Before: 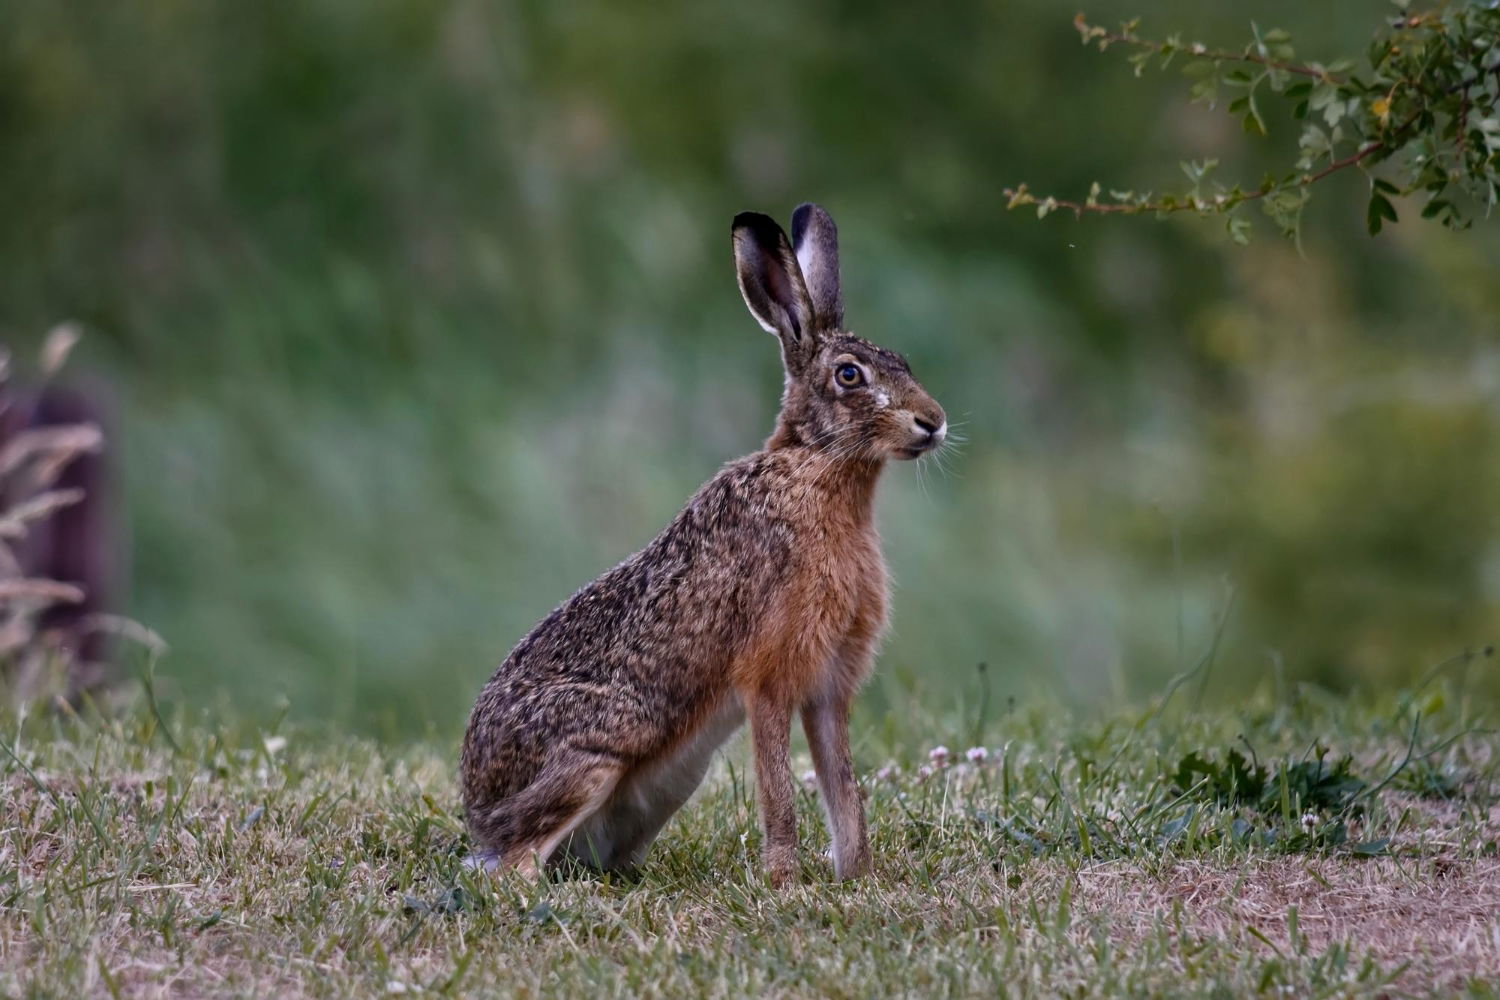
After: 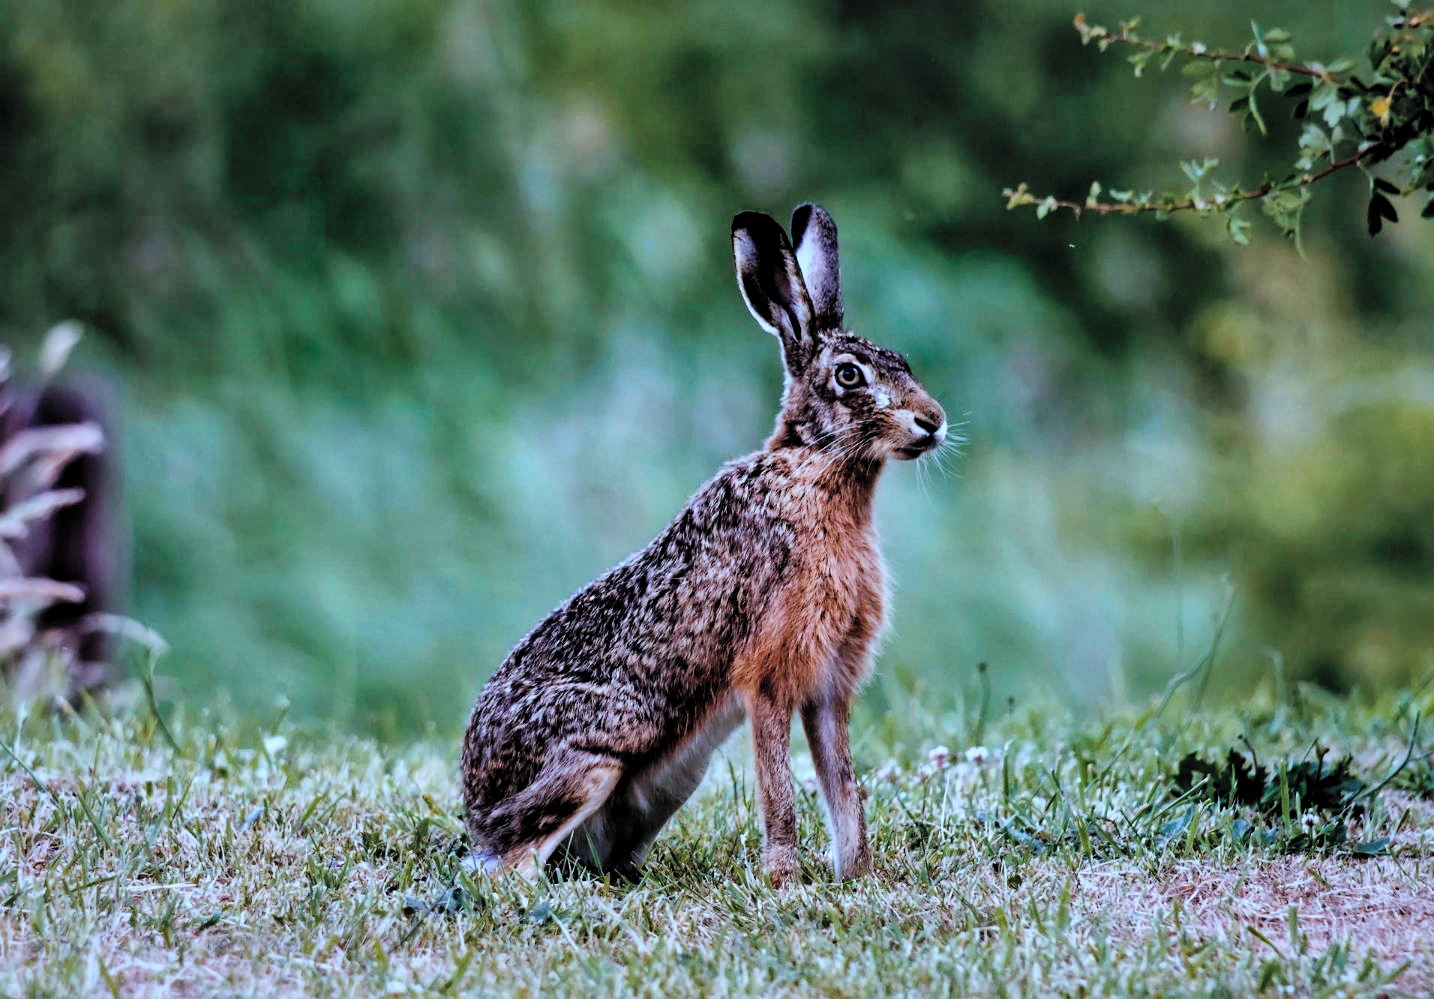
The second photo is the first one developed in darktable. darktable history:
exposure: compensate highlight preservation false
filmic rgb: black relative exposure -5.08 EV, white relative exposure 3.98 EV, hardness 2.88, contrast 1.484, add noise in highlights 0, preserve chrominance no, color science v3 (2019), use custom middle-gray values true, contrast in highlights soft
crop: right 4.377%, bottom 0.018%
color correction: highlights a* -9.46, highlights b* -22.47
contrast brightness saturation: brightness 0.288
local contrast: mode bilateral grid, contrast 20, coarseness 50, detail 139%, midtone range 0.2
